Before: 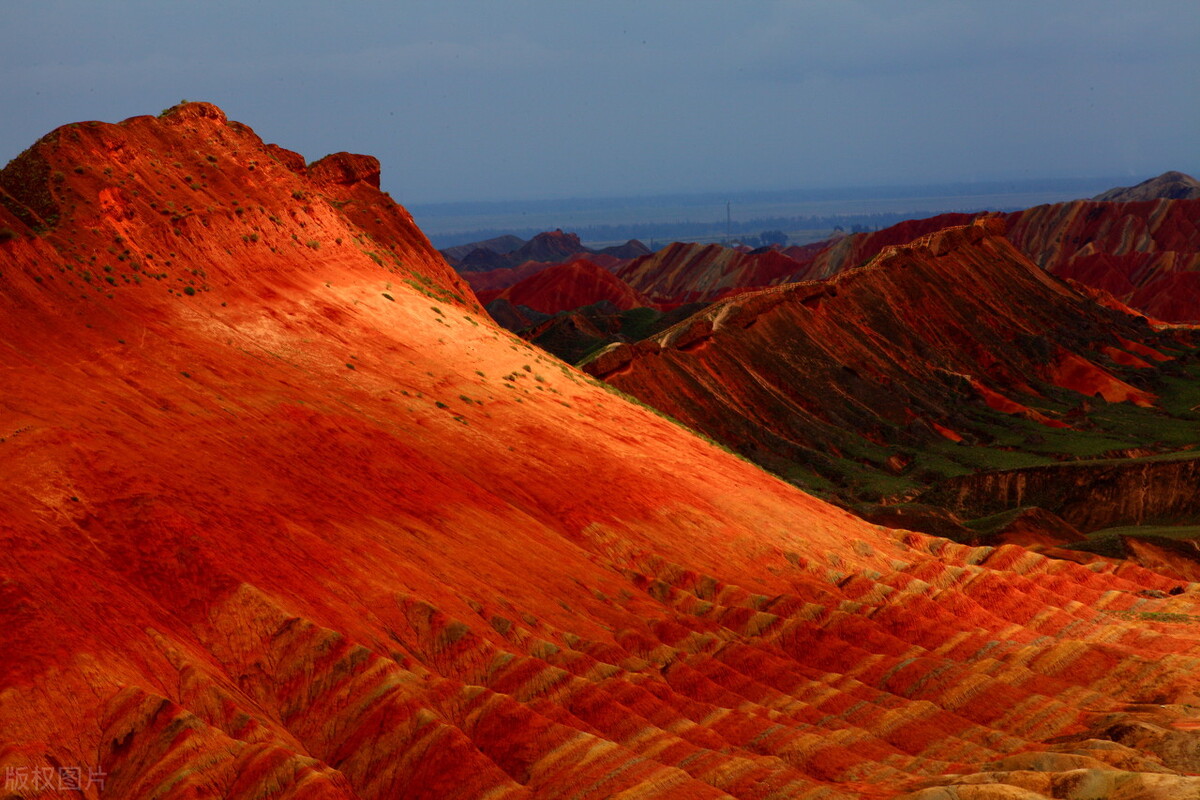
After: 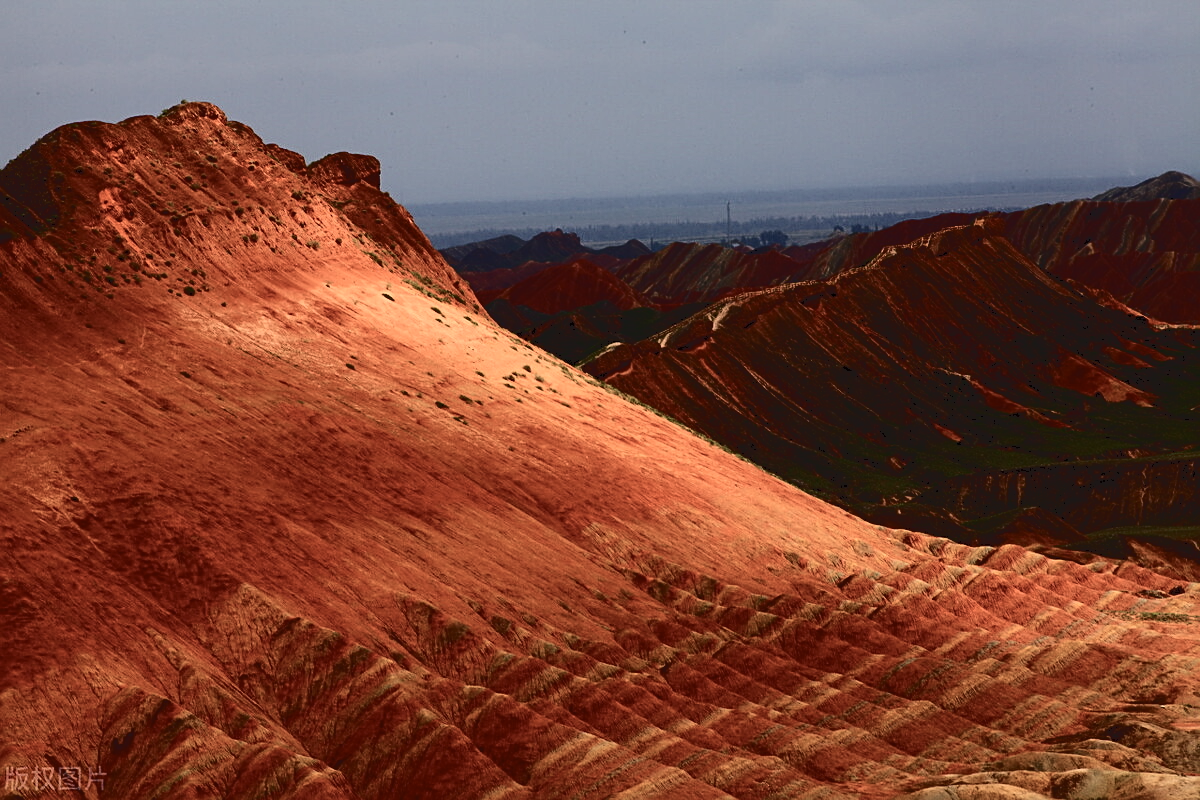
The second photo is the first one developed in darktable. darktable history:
sharpen: on, module defaults
color correction: highlights a* 5.54, highlights b* 5.16, saturation 0.664
tone curve: curves: ch0 [(0, 0) (0.003, 0.084) (0.011, 0.084) (0.025, 0.084) (0.044, 0.084) (0.069, 0.085) (0.1, 0.09) (0.136, 0.1) (0.177, 0.119) (0.224, 0.144) (0.277, 0.205) (0.335, 0.298) (0.399, 0.417) (0.468, 0.525) (0.543, 0.631) (0.623, 0.72) (0.709, 0.8) (0.801, 0.867) (0.898, 0.934) (1, 1)], color space Lab, independent channels, preserve colors none
